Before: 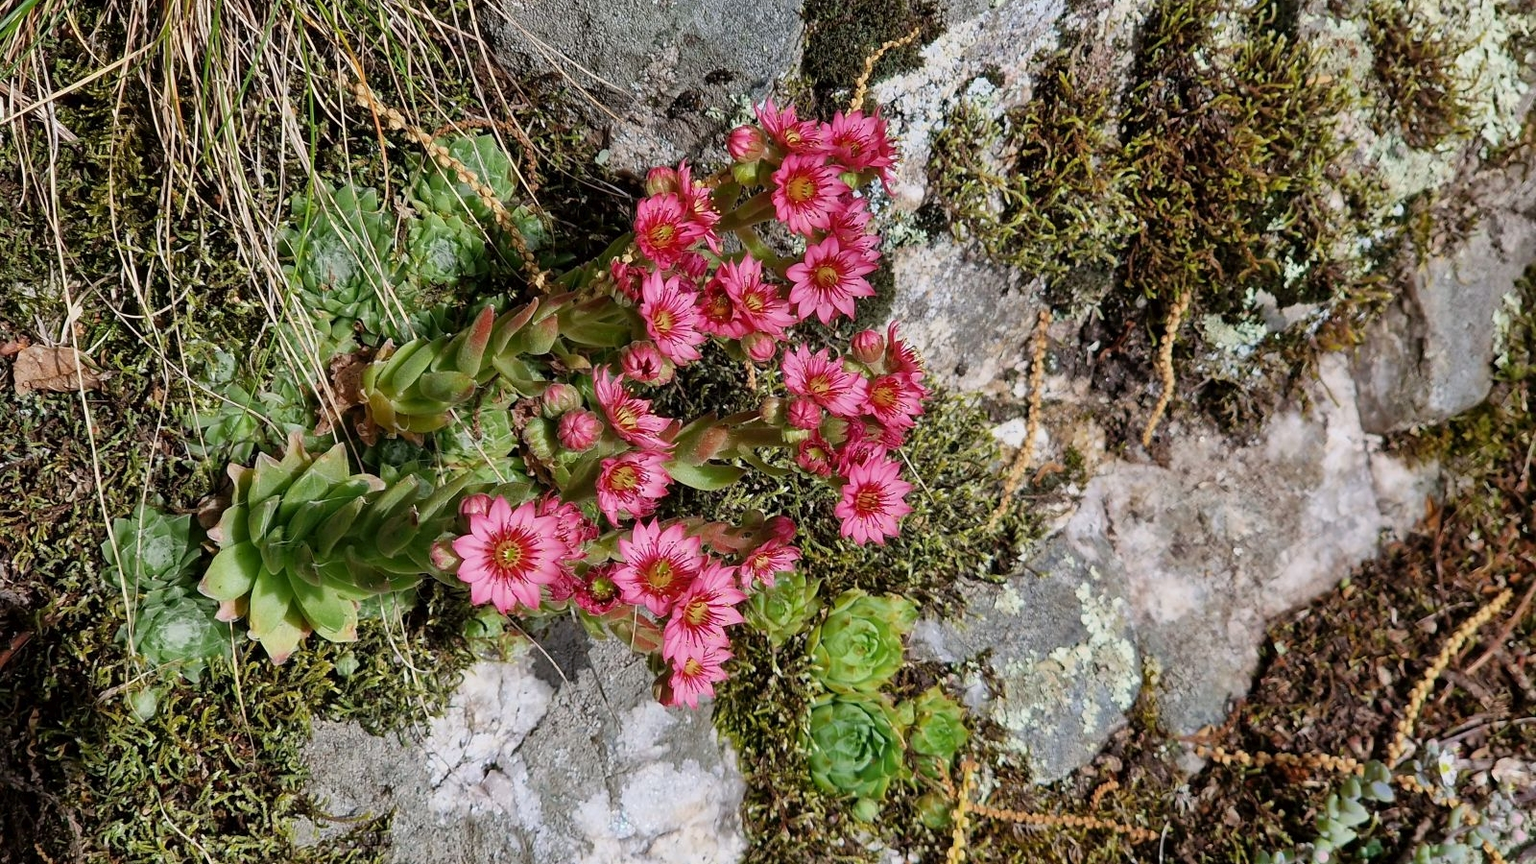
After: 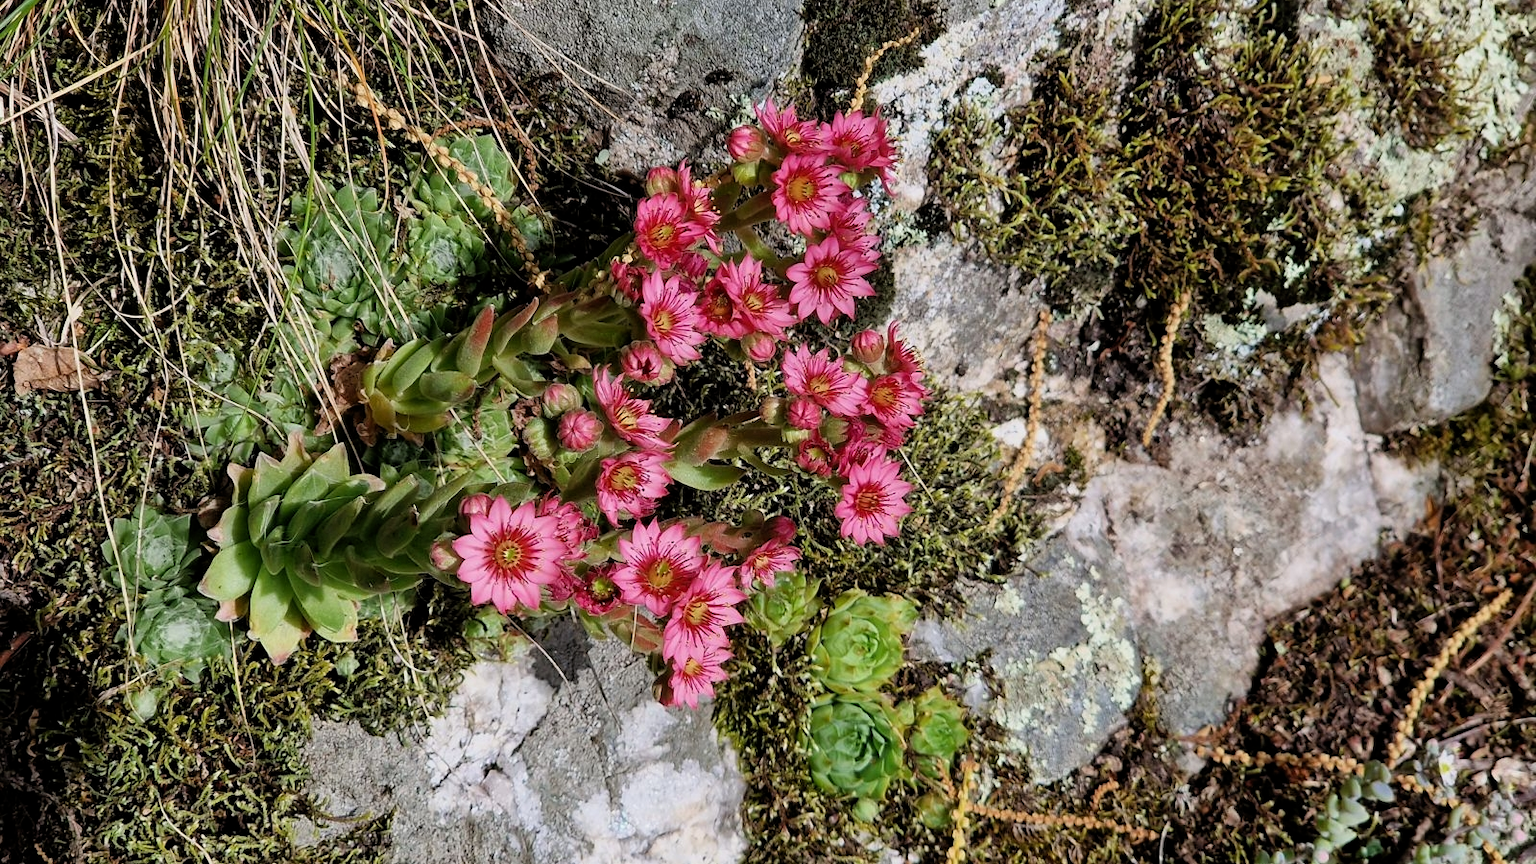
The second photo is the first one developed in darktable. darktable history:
filmic rgb: black relative exposure -12.04 EV, white relative exposure 2.81 EV, target black luminance 0%, hardness 8.08, latitude 70.62%, contrast 1.139, highlights saturation mix 11.43%, shadows ↔ highlights balance -0.386%
